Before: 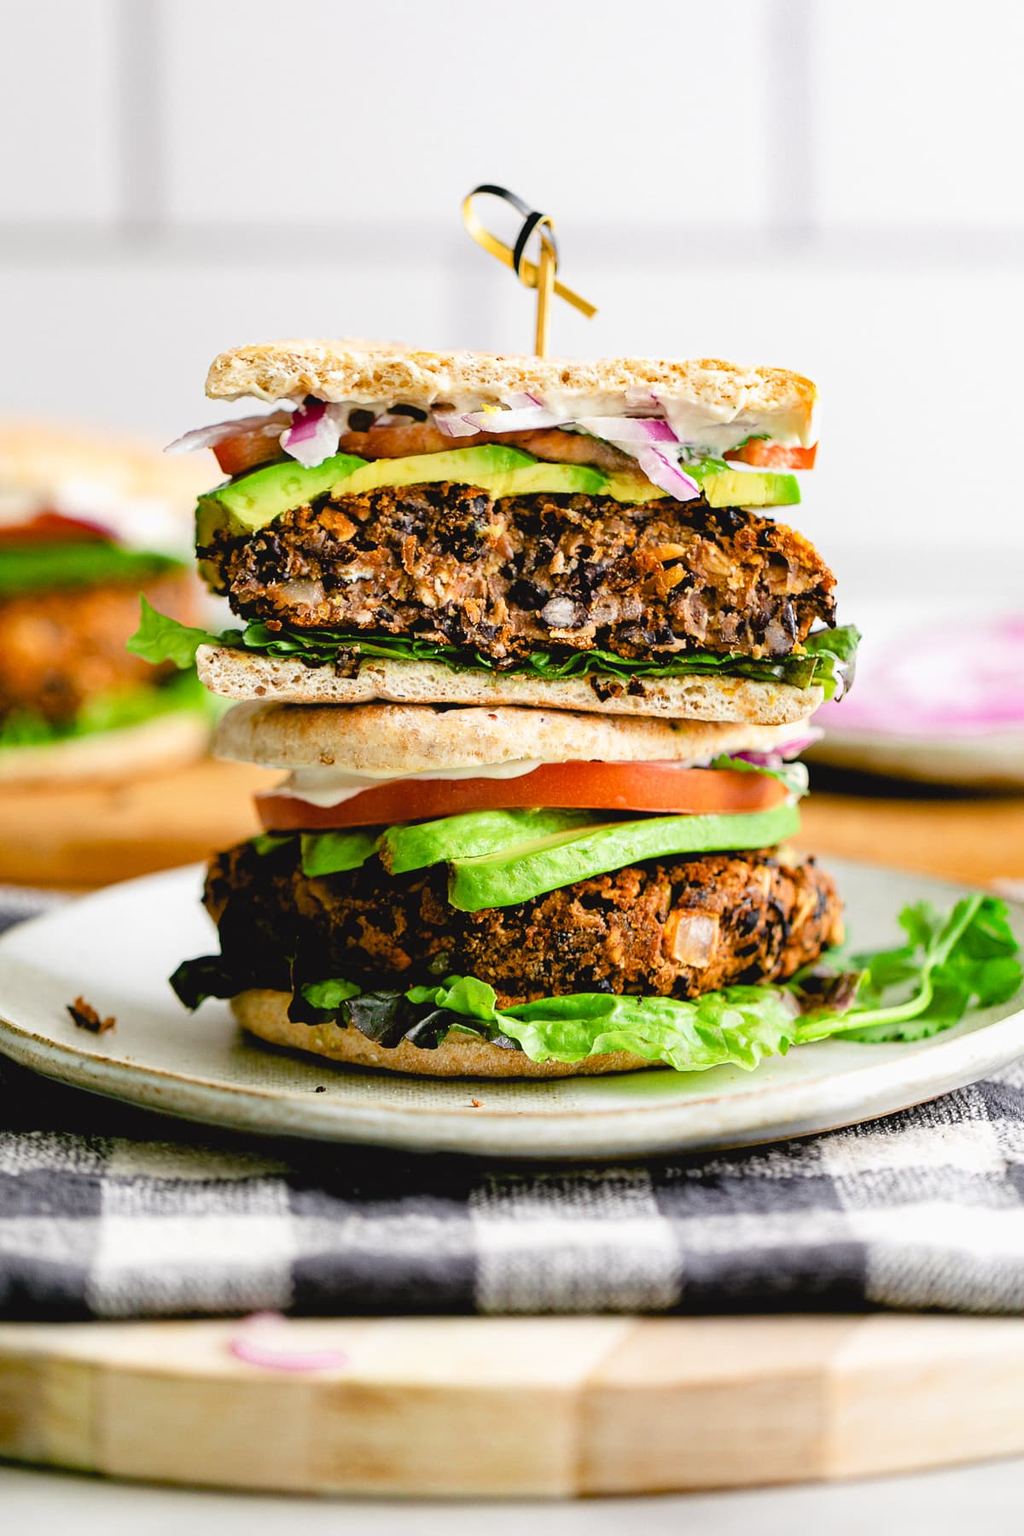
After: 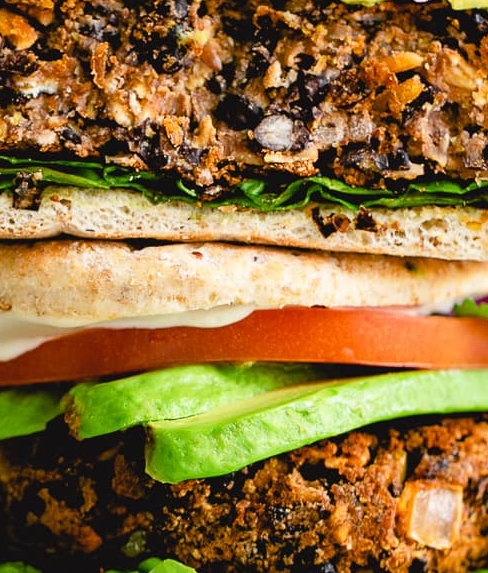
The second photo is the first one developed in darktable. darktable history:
crop: left 31.712%, top 32.527%, right 27.553%, bottom 35.639%
